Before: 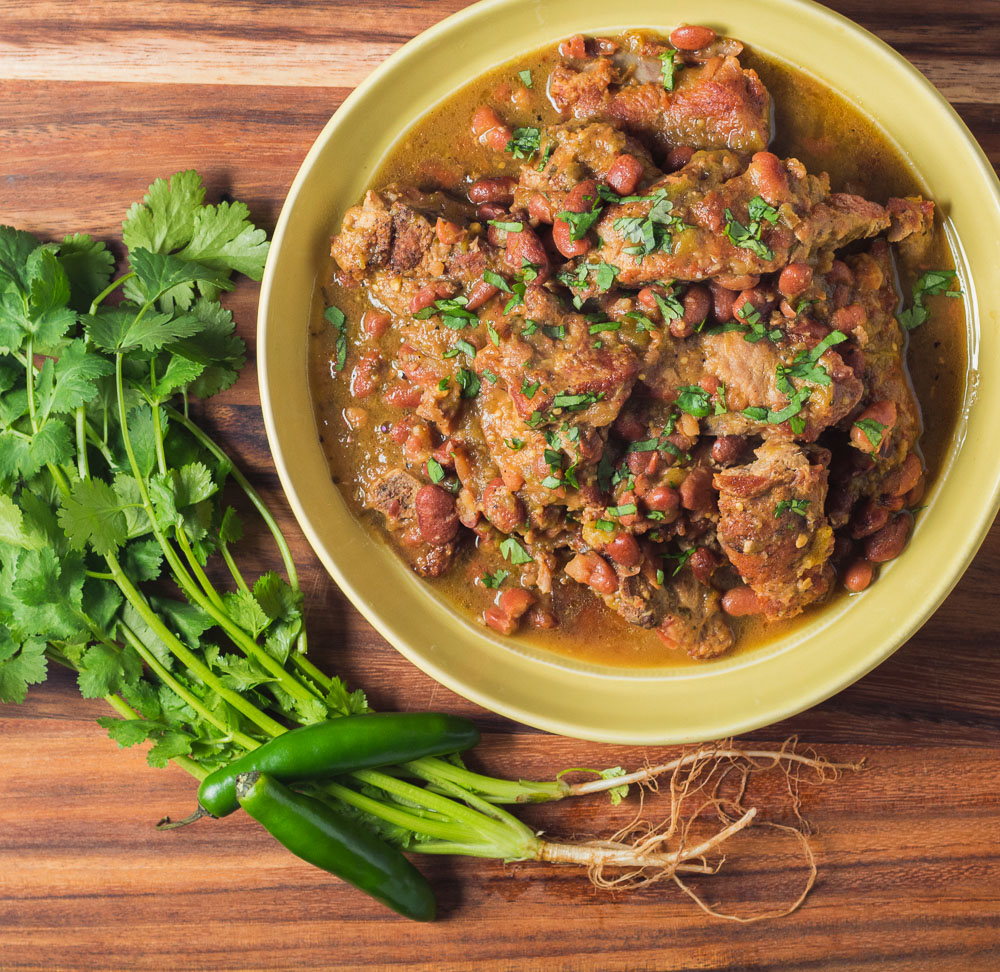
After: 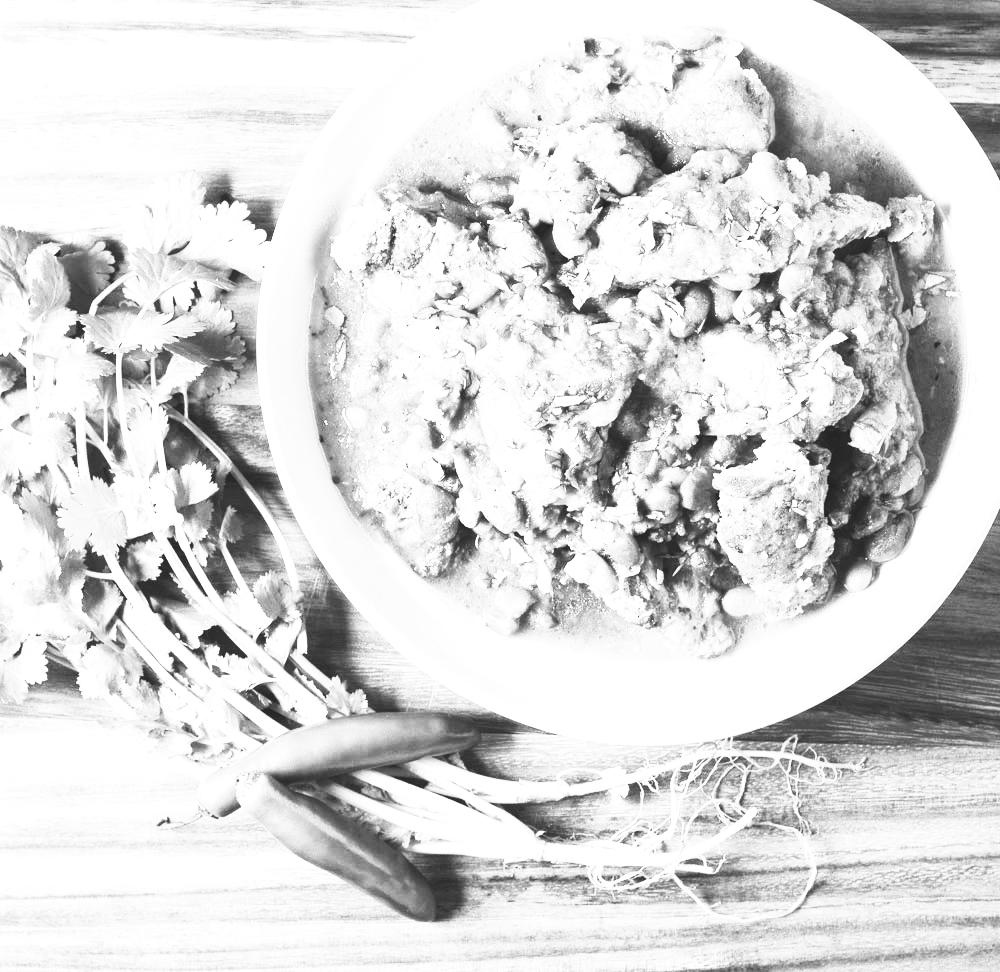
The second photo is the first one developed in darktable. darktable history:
velvia: on, module defaults
contrast brightness saturation: contrast 0.53, brightness 0.47, saturation -1
exposure: black level correction 0, exposure 1.5 EV, compensate exposure bias true, compensate highlight preservation false
